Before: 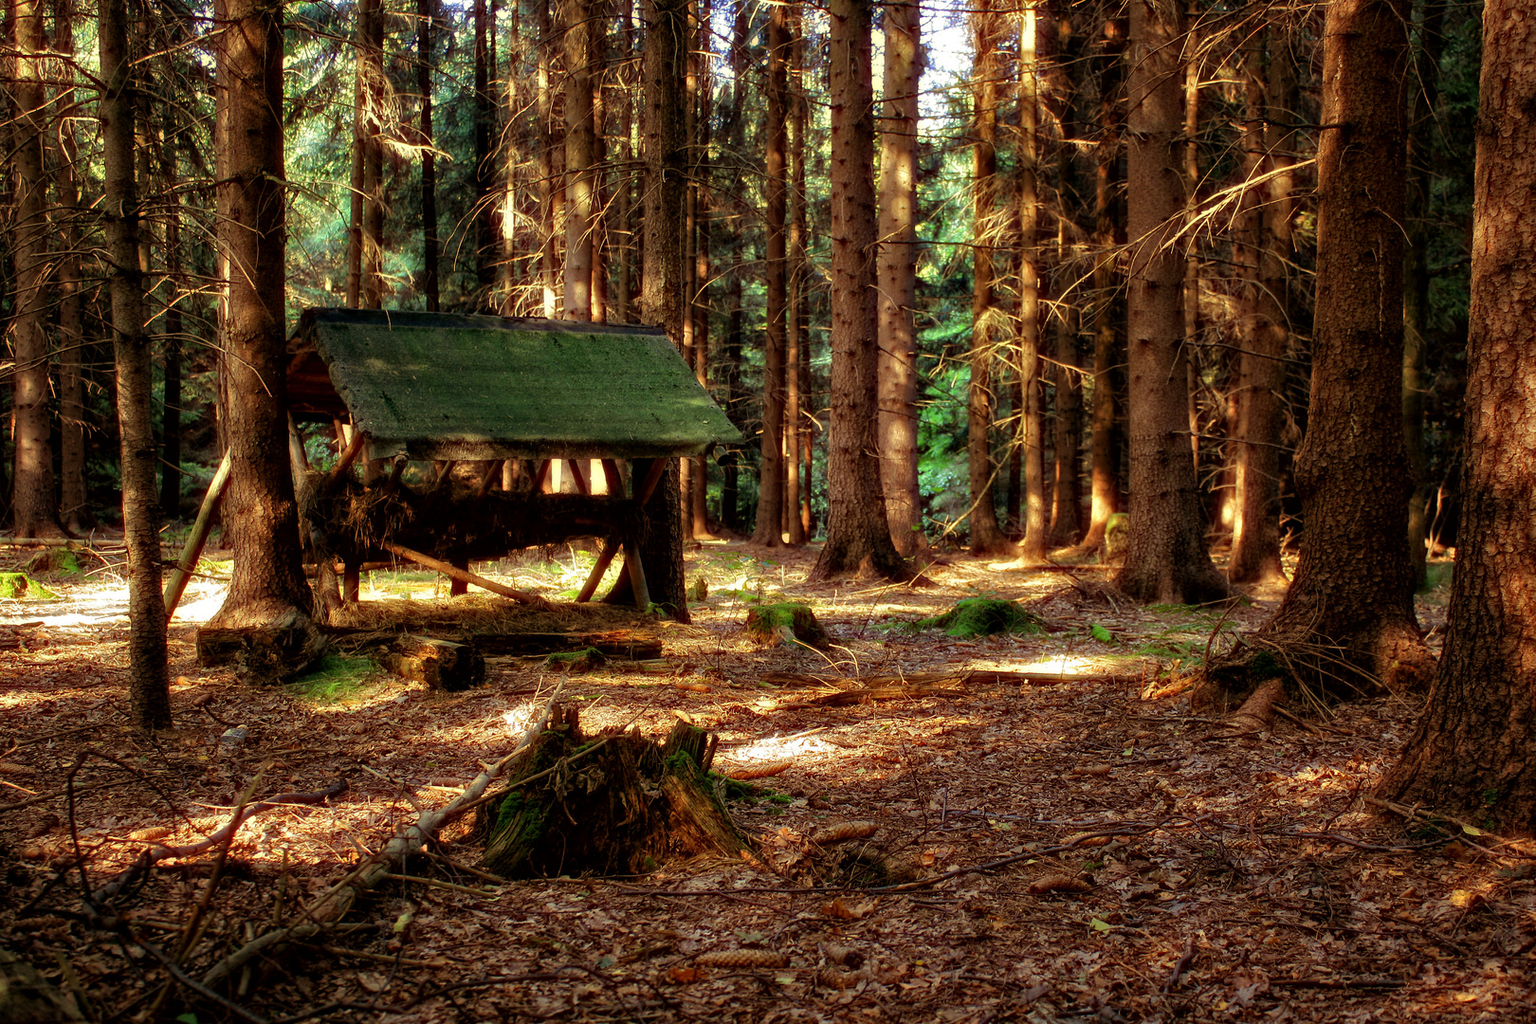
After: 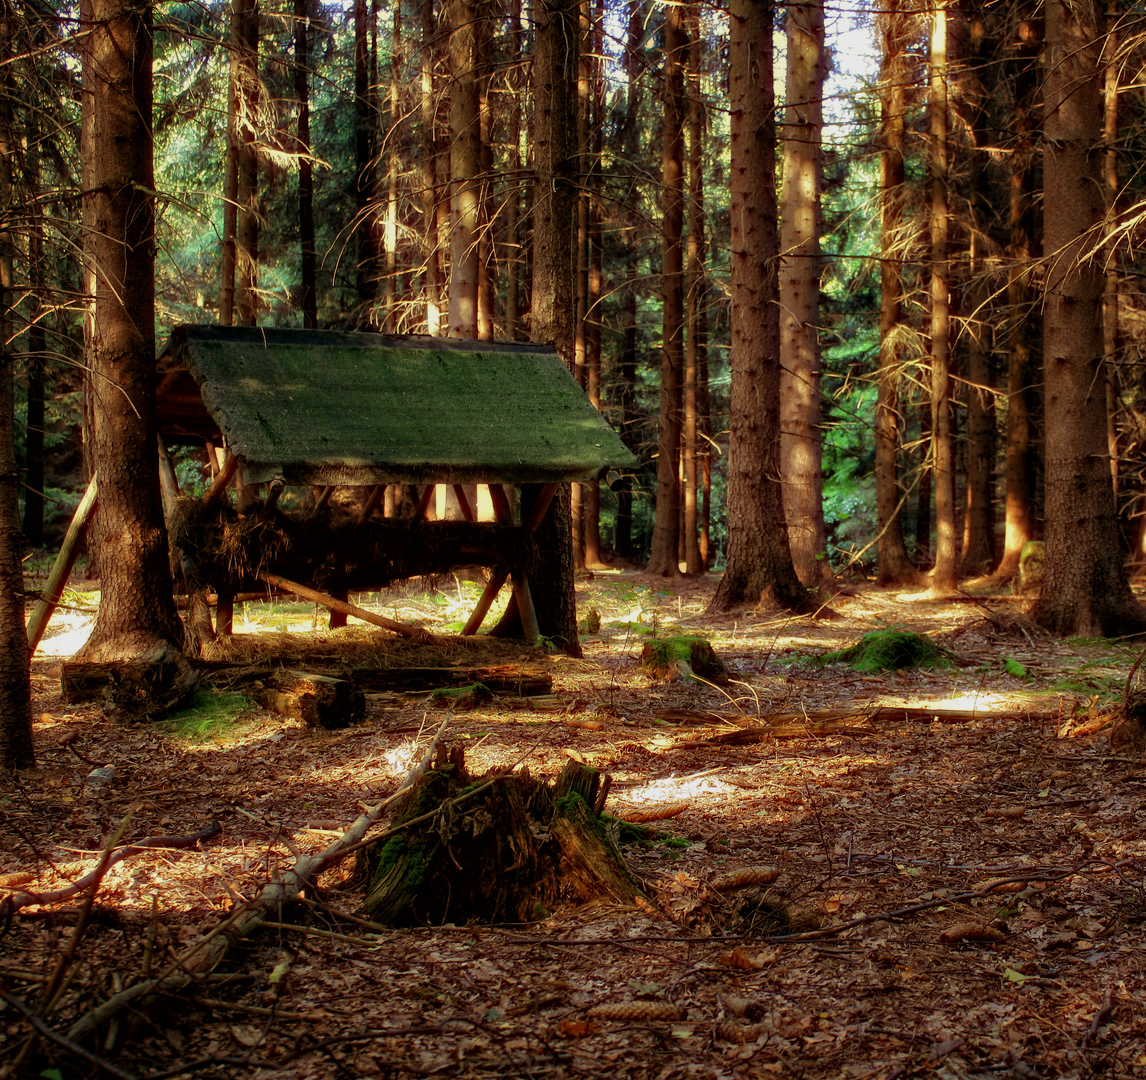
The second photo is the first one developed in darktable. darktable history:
crop and rotate: left 9.061%, right 20.142%
exposure: exposure -0.293 EV, compensate highlight preservation false
